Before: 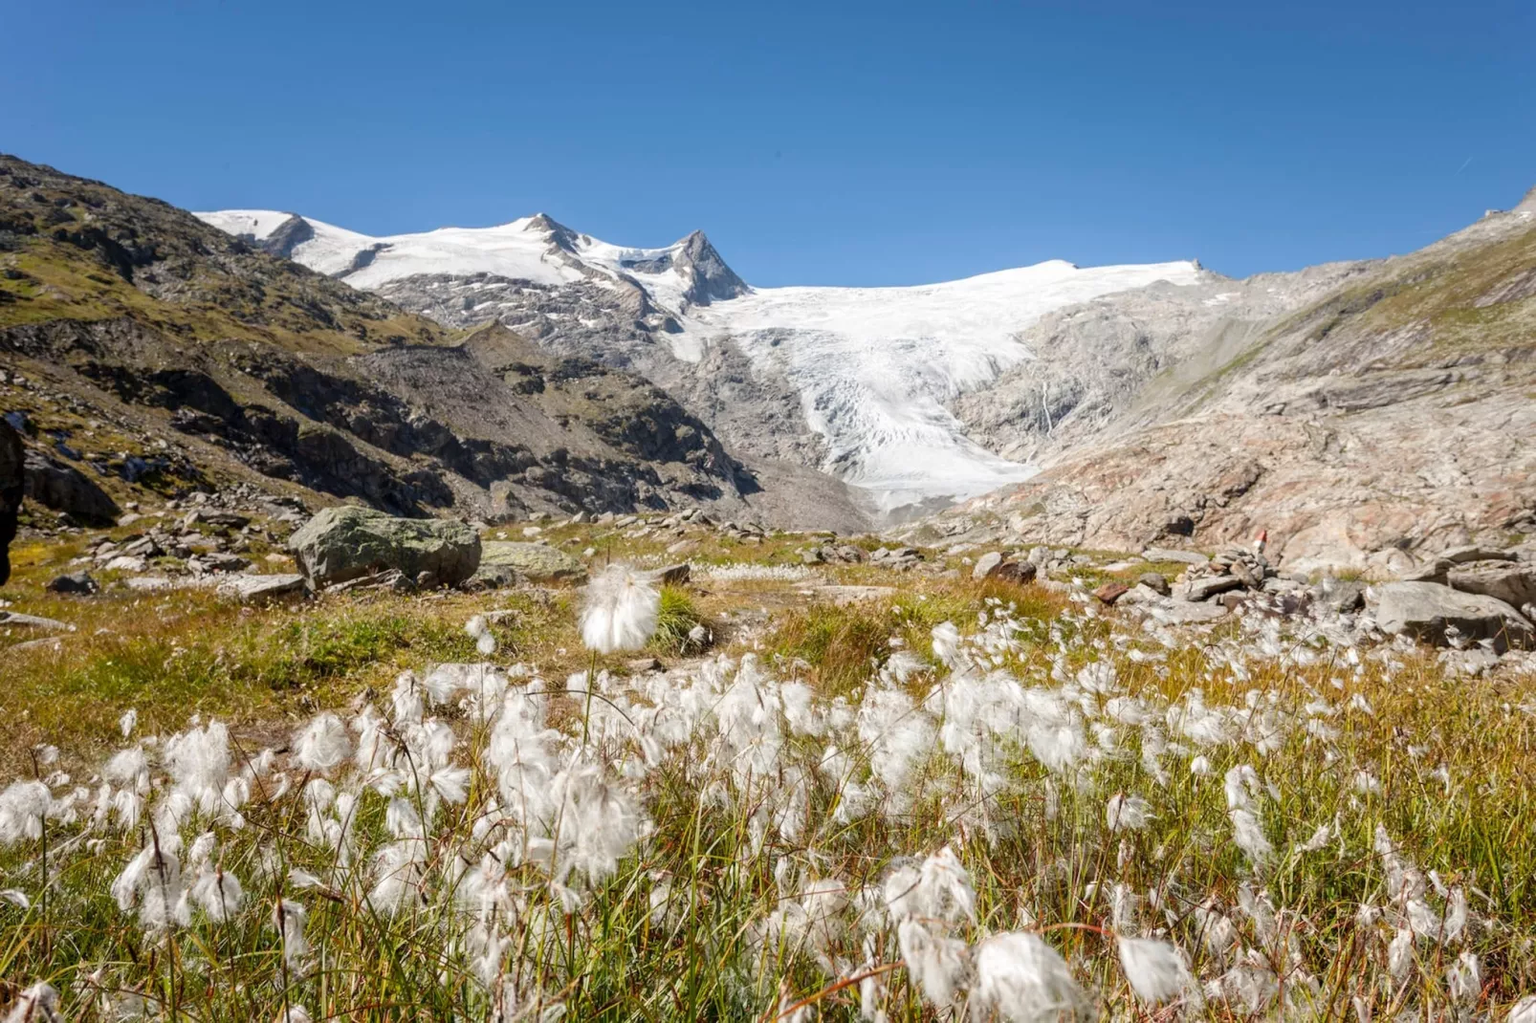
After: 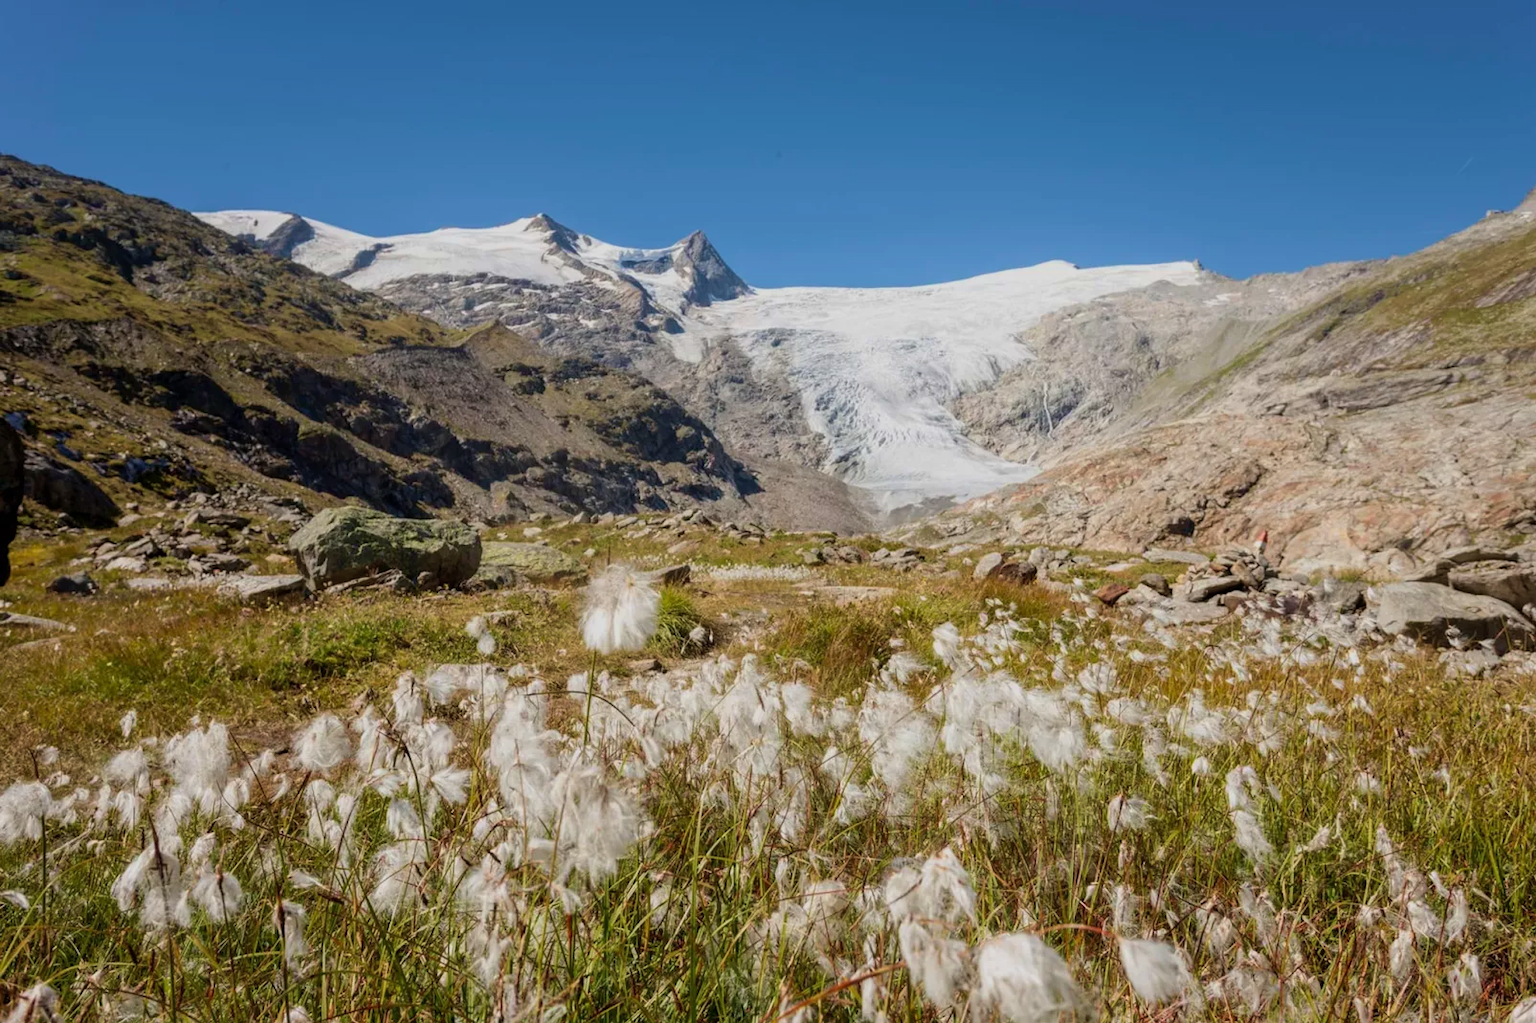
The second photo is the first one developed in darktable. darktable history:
exposure: exposure -0.487 EV, compensate highlight preservation false
velvia: strength 40.15%
